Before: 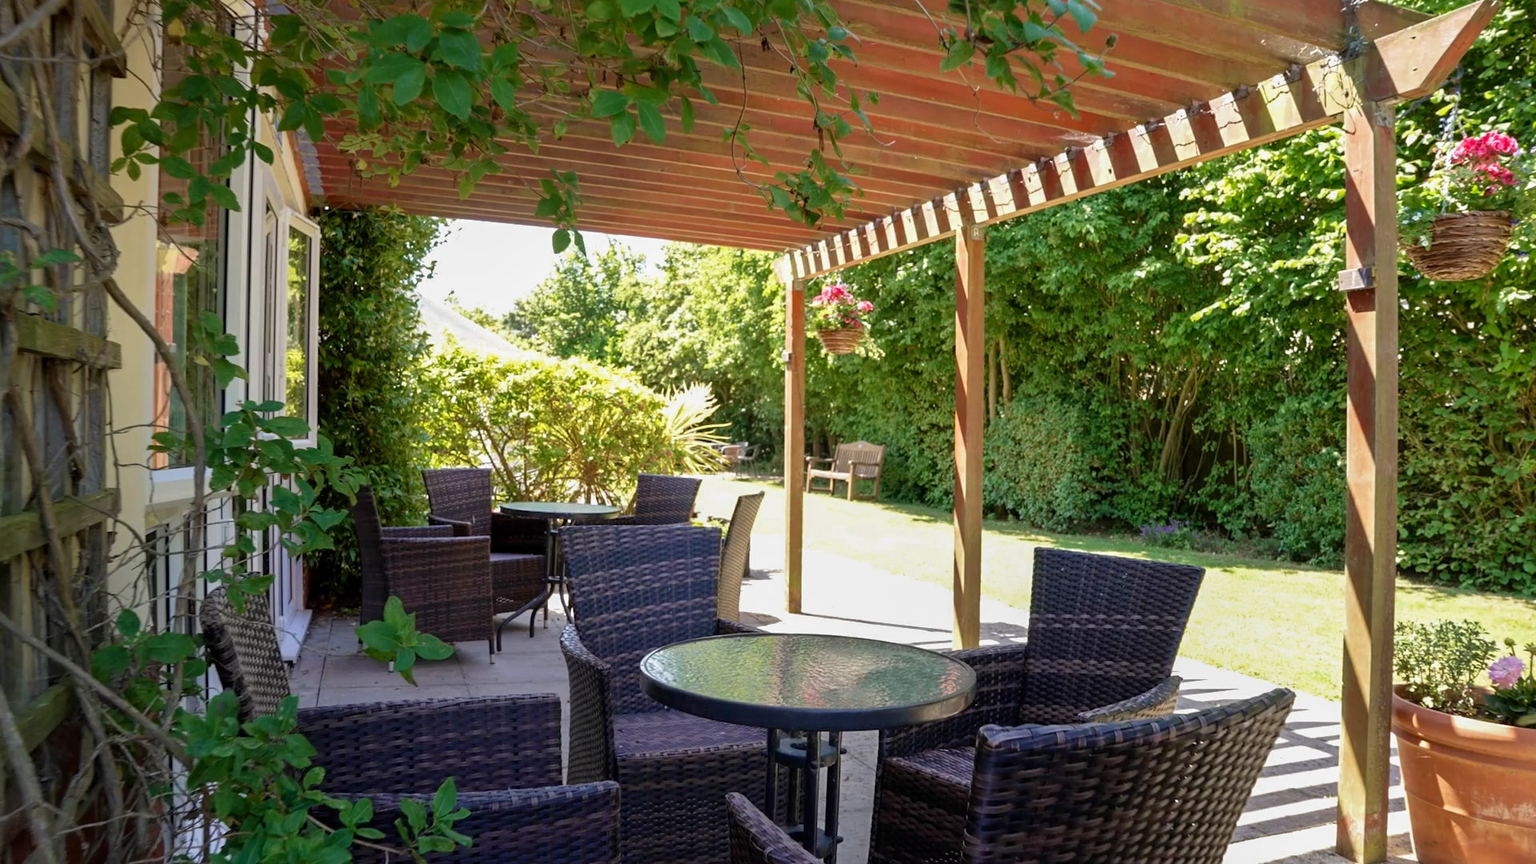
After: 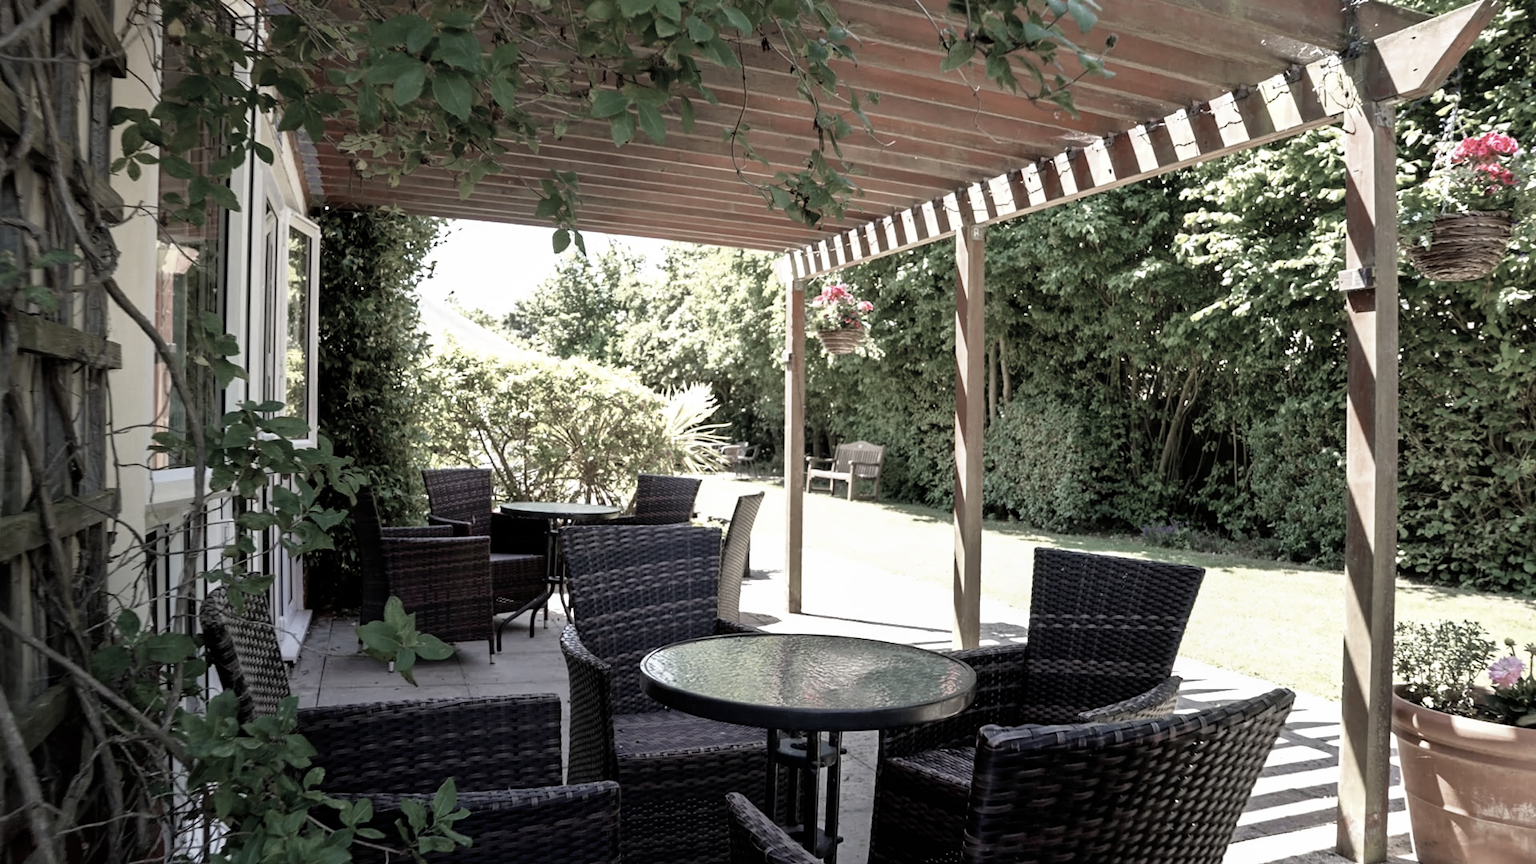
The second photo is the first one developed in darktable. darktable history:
contrast brightness saturation: saturation 0.13
color zones: curves: ch1 [(0, 0.34) (0.143, 0.164) (0.286, 0.152) (0.429, 0.176) (0.571, 0.173) (0.714, 0.188) (0.857, 0.199) (1, 0.34)]
filmic rgb: white relative exposure 2.34 EV, hardness 6.59
